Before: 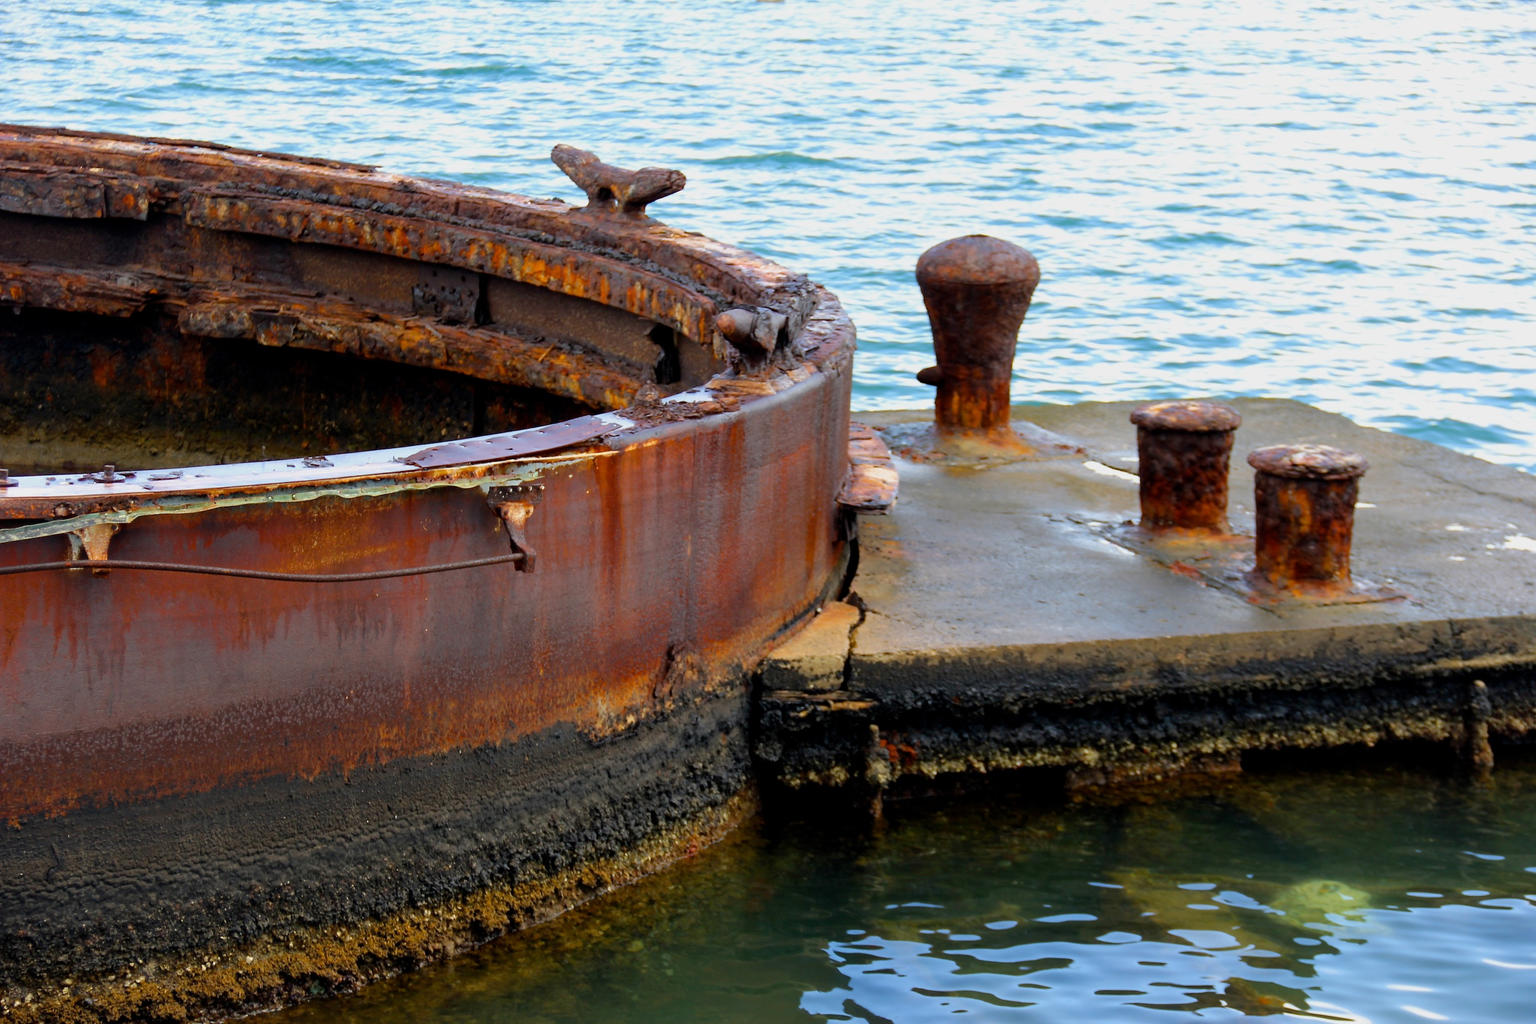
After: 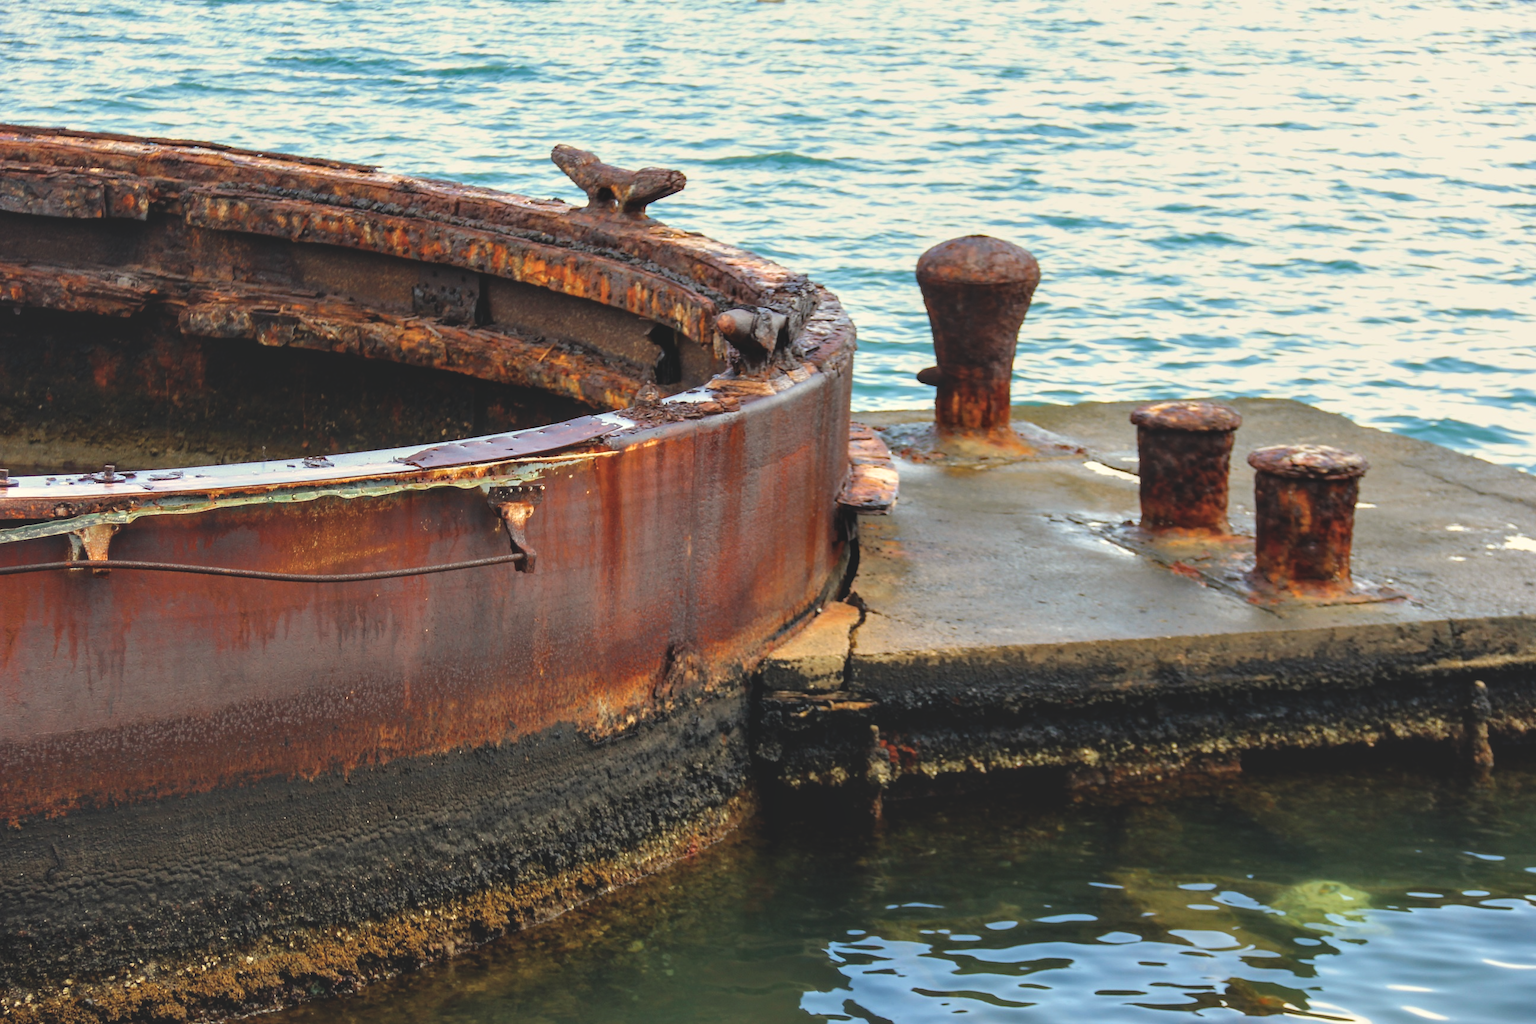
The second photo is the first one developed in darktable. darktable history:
local contrast: detail 130%
white balance: red 1.029, blue 0.92
exposure: black level correction -0.023, exposure -0.039 EV, compensate highlight preservation false
contrast equalizer: octaves 7, y [[0.6 ×6], [0.55 ×6], [0 ×6], [0 ×6], [0 ×6]], mix 0.15
